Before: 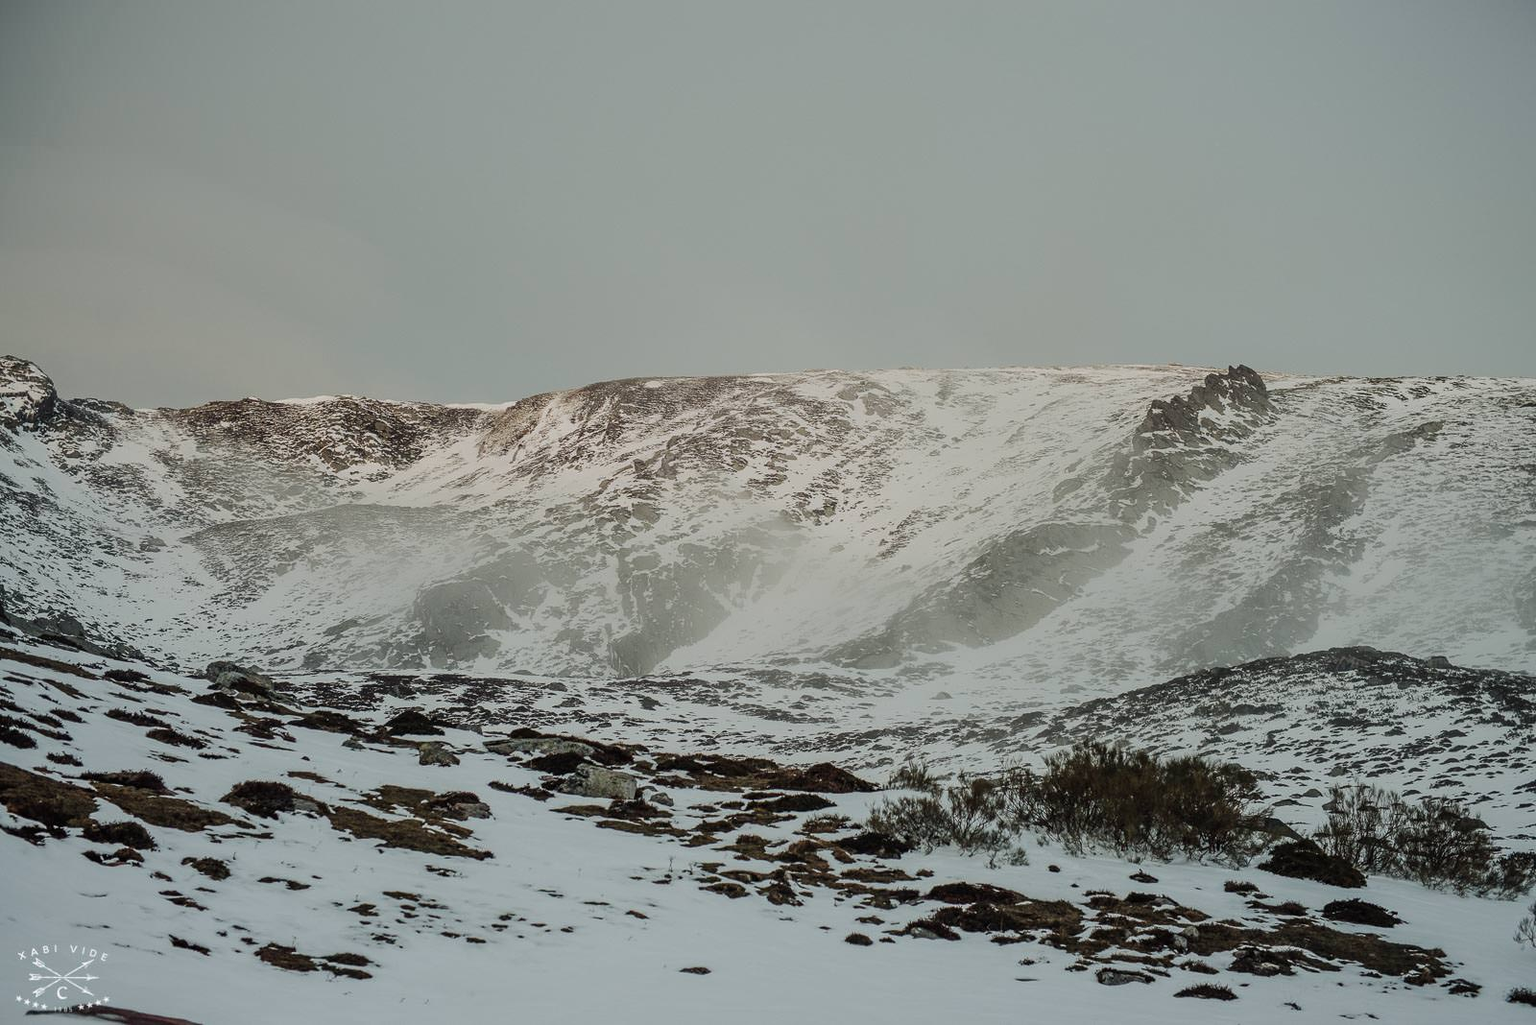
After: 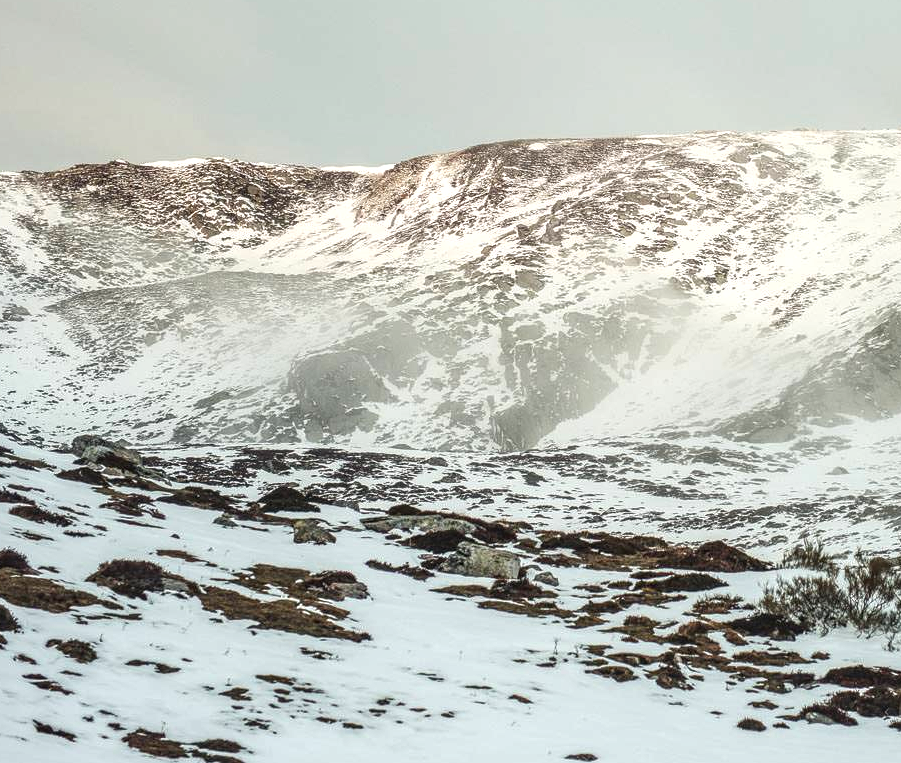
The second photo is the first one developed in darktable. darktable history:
exposure: exposure 1.2 EV, compensate highlight preservation false
crop: left 8.966%, top 23.852%, right 34.699%, bottom 4.703%
contrast brightness saturation: contrast -0.08, brightness -0.04, saturation -0.11
color zones: curves: ch1 [(0.239, 0.552) (0.75, 0.5)]; ch2 [(0.25, 0.462) (0.749, 0.457)], mix 25.94%
local contrast: on, module defaults
